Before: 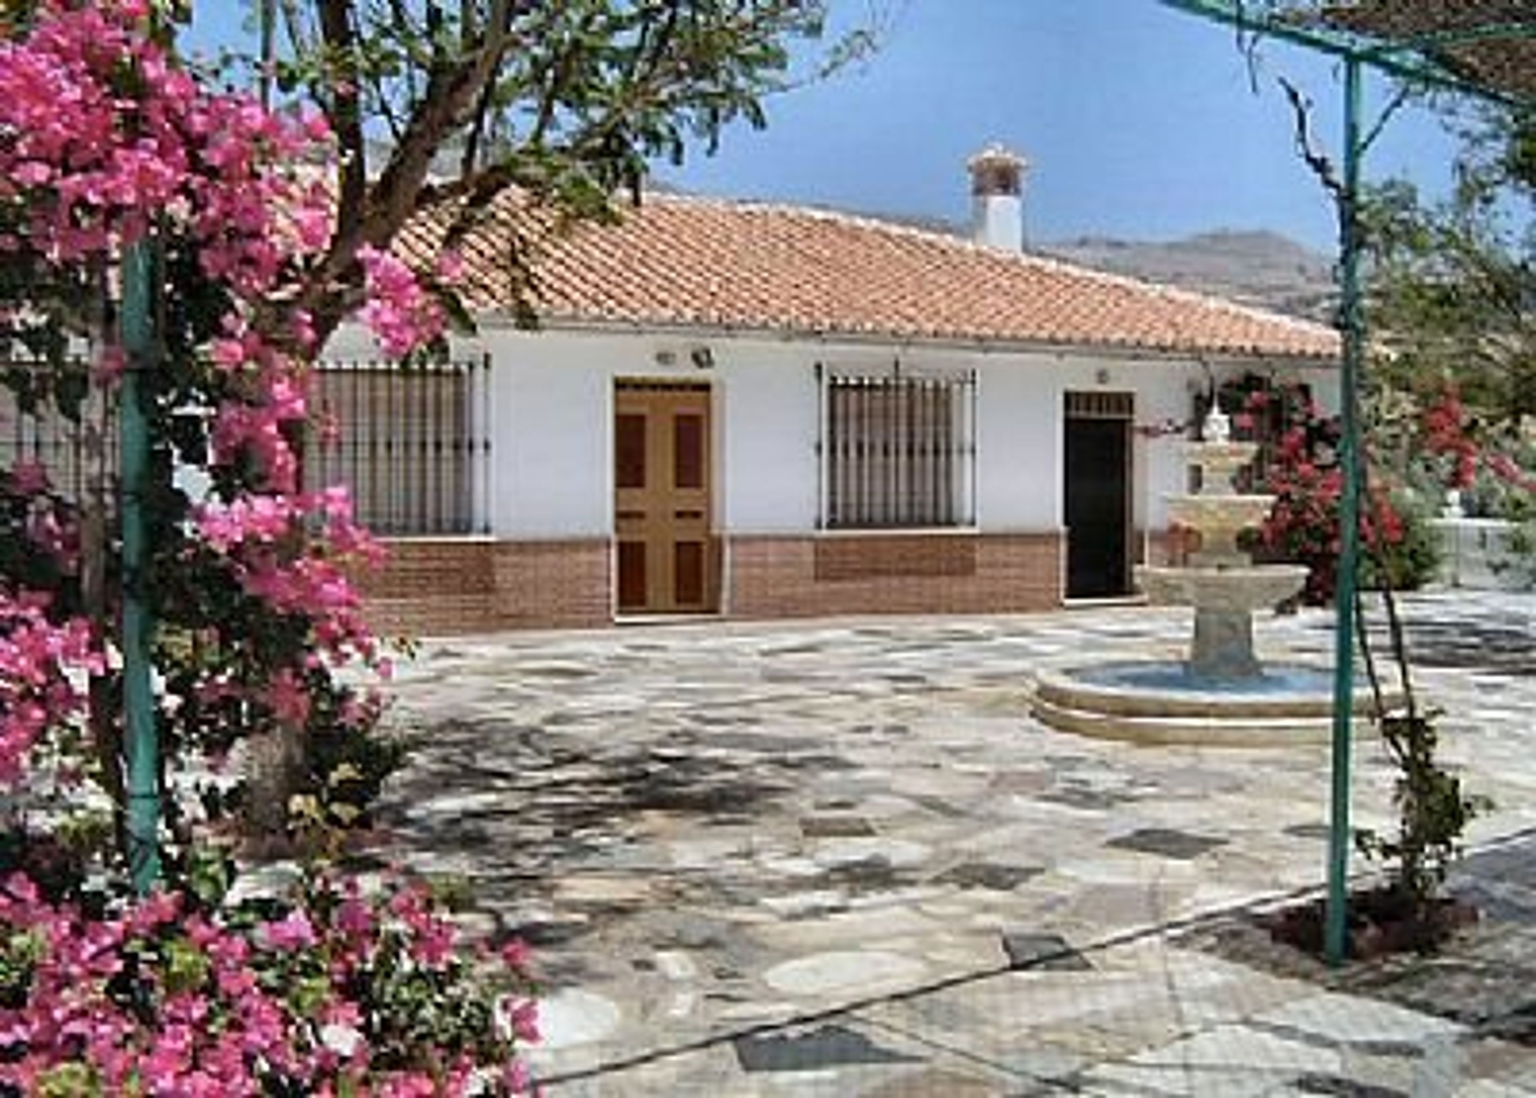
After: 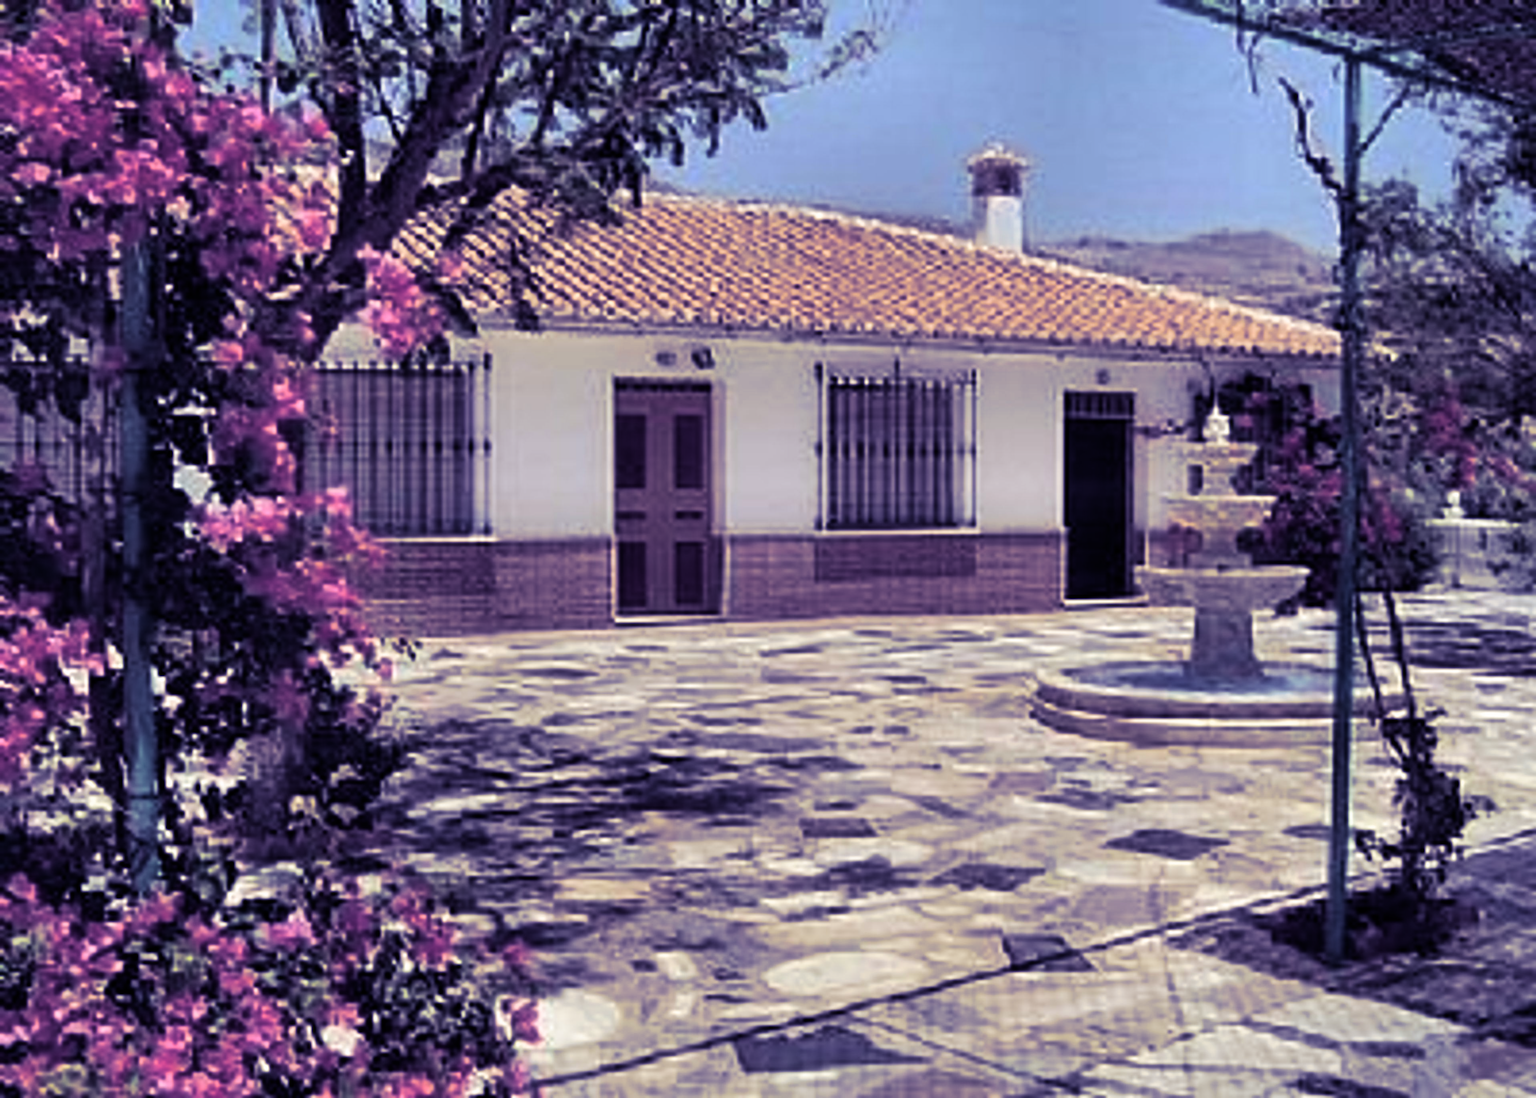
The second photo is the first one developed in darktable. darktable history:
split-toning: shadows › hue 242.67°, shadows › saturation 0.733, highlights › hue 45.33°, highlights › saturation 0.667, balance -53.304, compress 21.15%
rgb levels: mode RGB, independent channels, levels [[0, 0.5, 1], [0, 0.521, 1], [0, 0.536, 1]]
